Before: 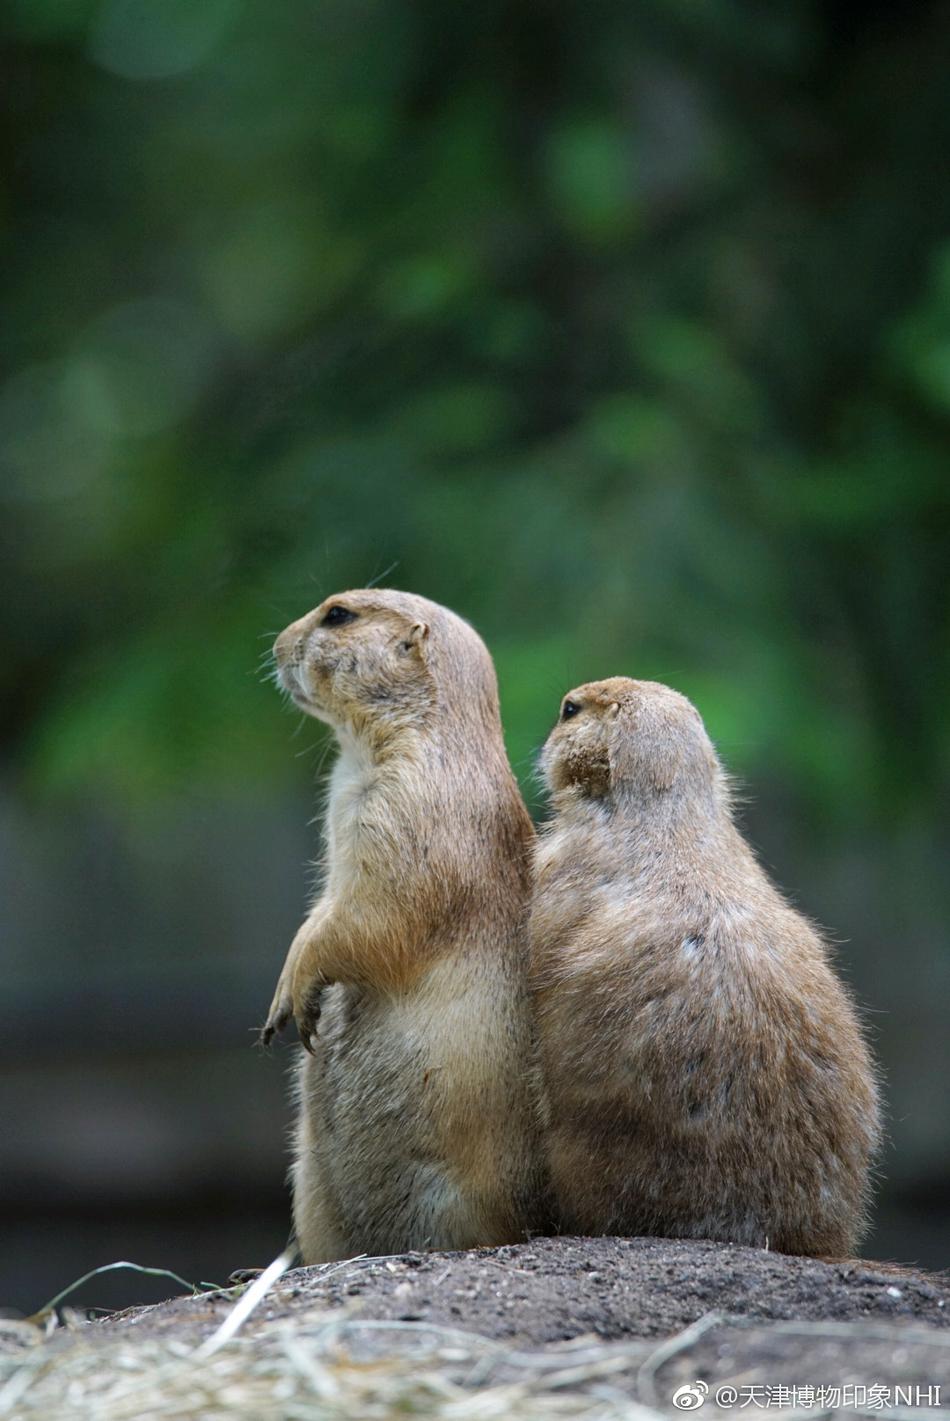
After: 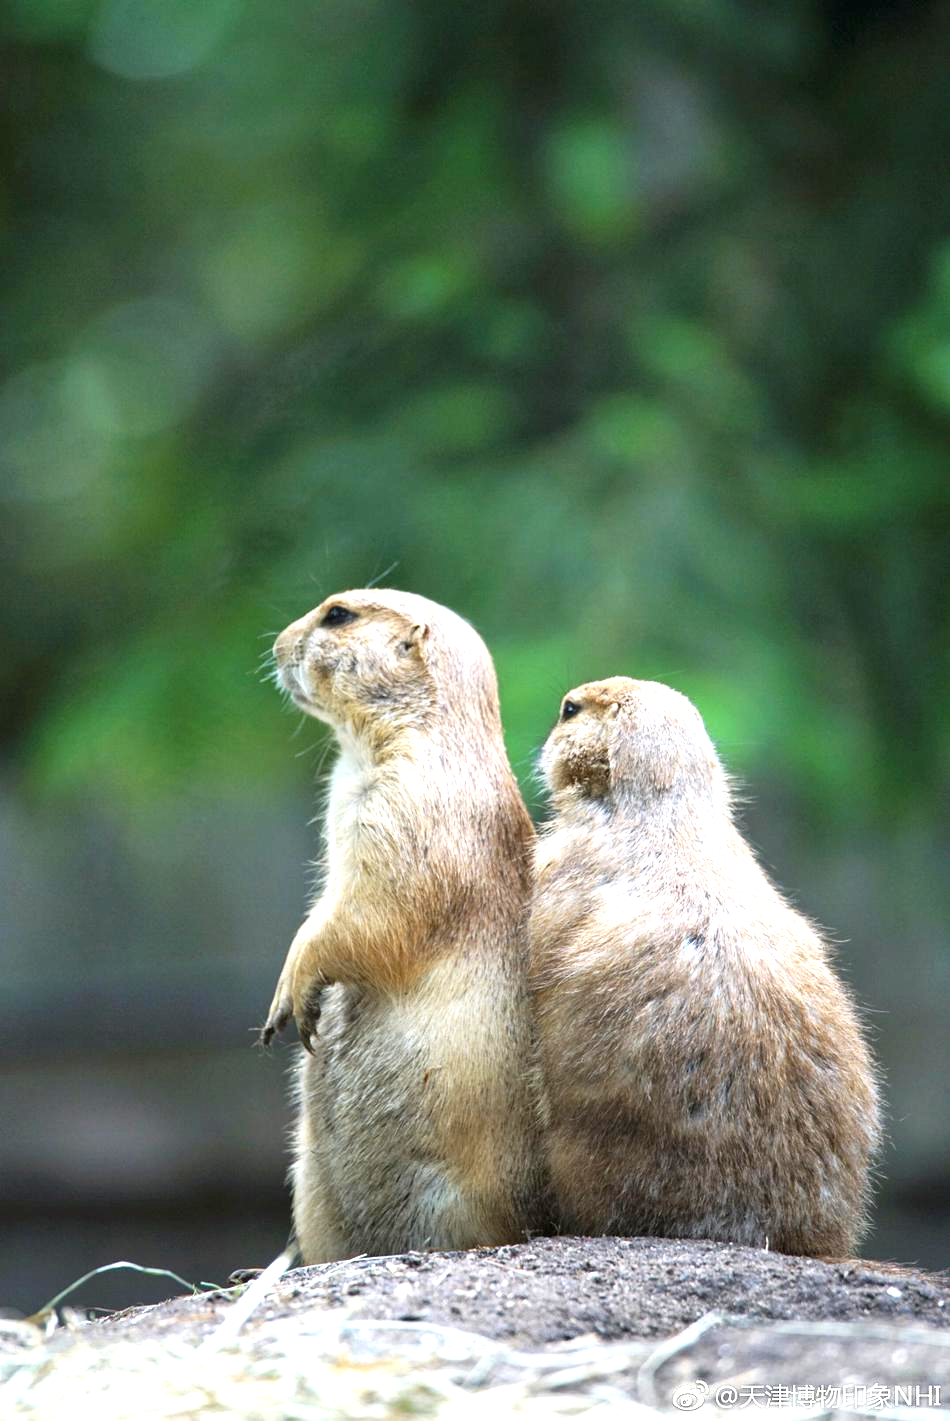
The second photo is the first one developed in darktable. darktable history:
exposure: black level correction 0, exposure 1.192 EV, compensate highlight preservation false
